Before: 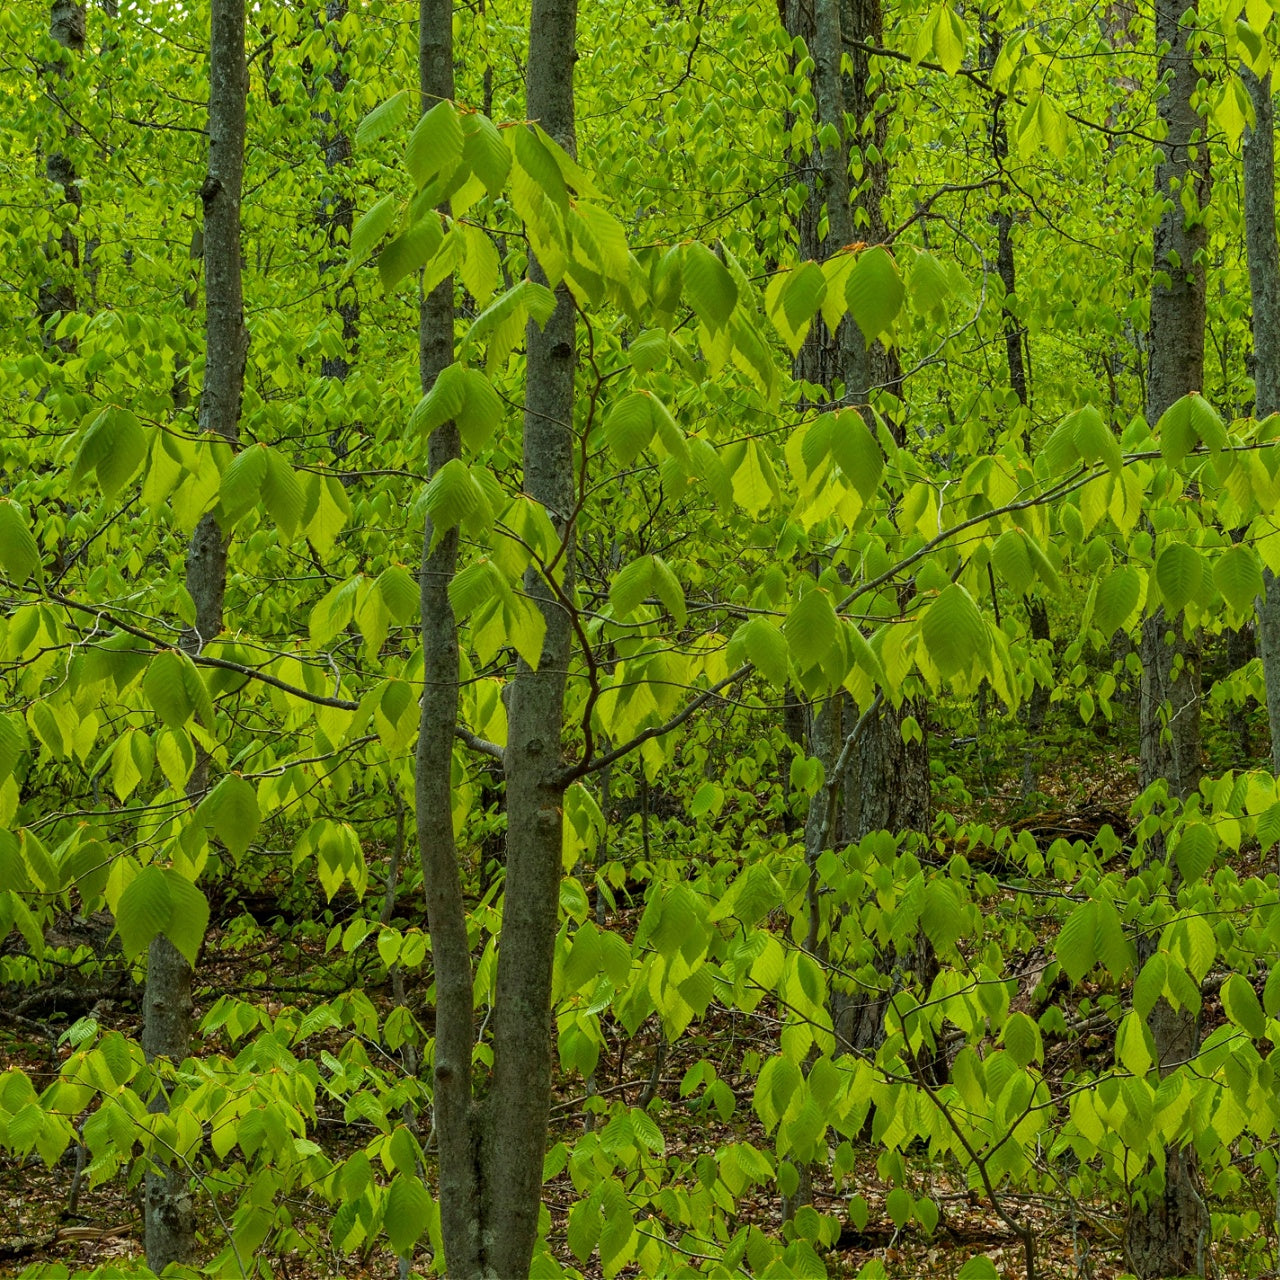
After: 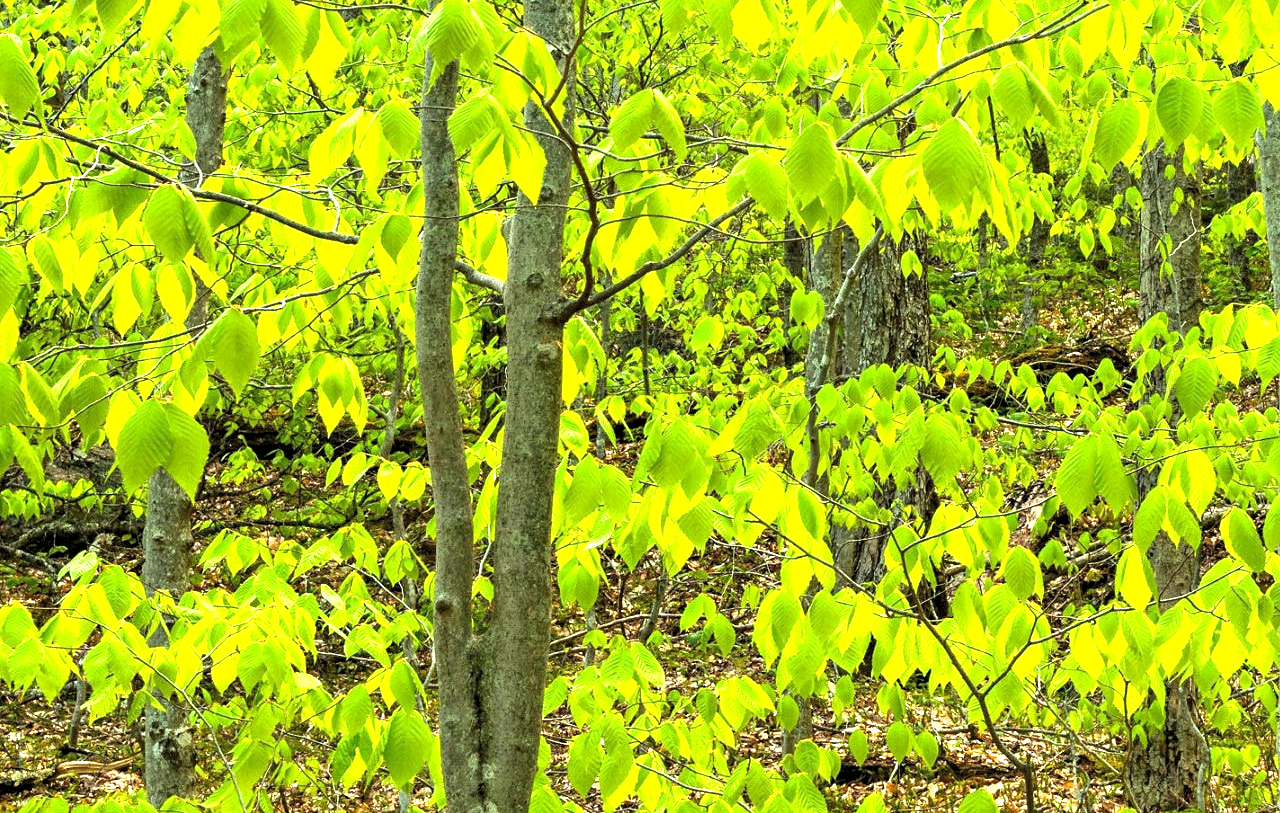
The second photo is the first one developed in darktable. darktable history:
crop and rotate: top 36.435%
levels: levels [0.055, 0.477, 0.9]
exposure: black level correction 0, exposure 1.675 EV, compensate exposure bias true, compensate highlight preservation false
